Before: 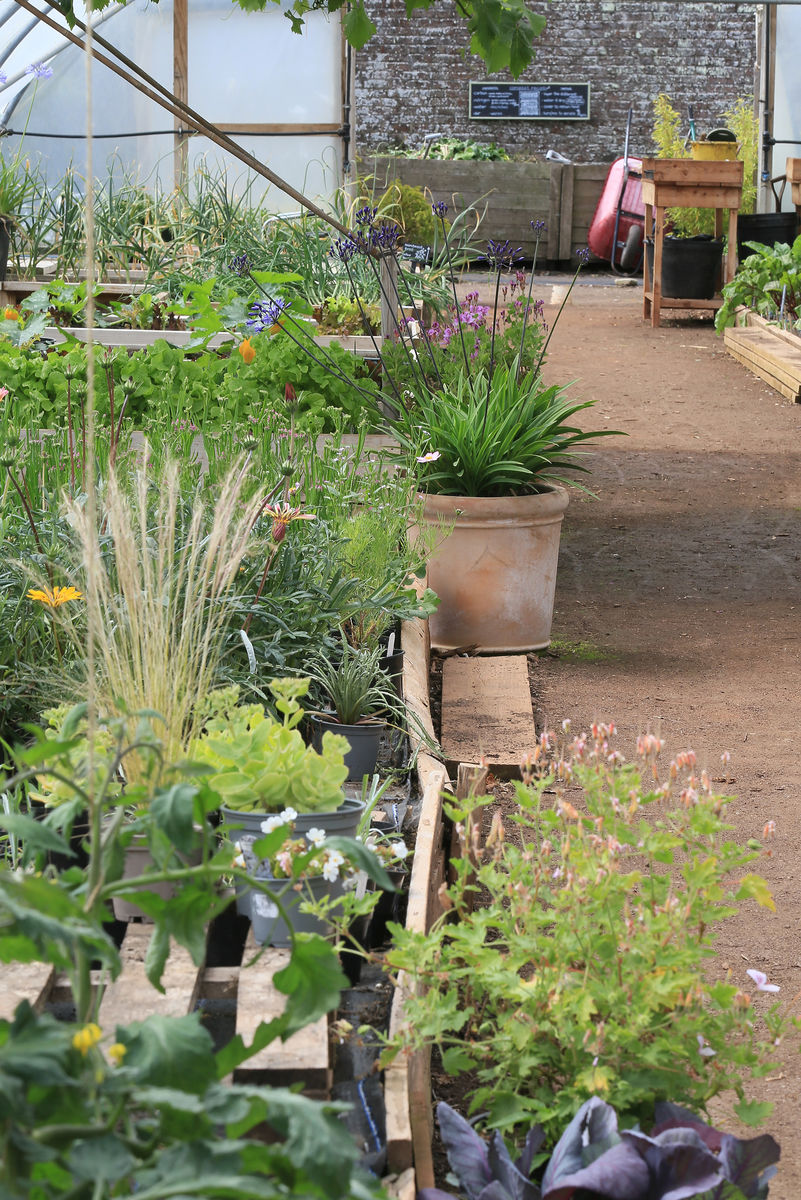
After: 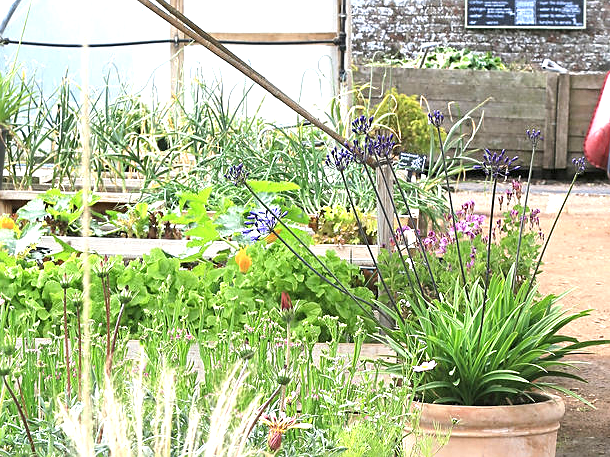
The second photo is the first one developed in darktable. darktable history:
exposure: exposure 1.223 EV, compensate highlight preservation false
sharpen: on, module defaults
crop: left 0.579%, top 7.627%, right 23.167%, bottom 54.275%
